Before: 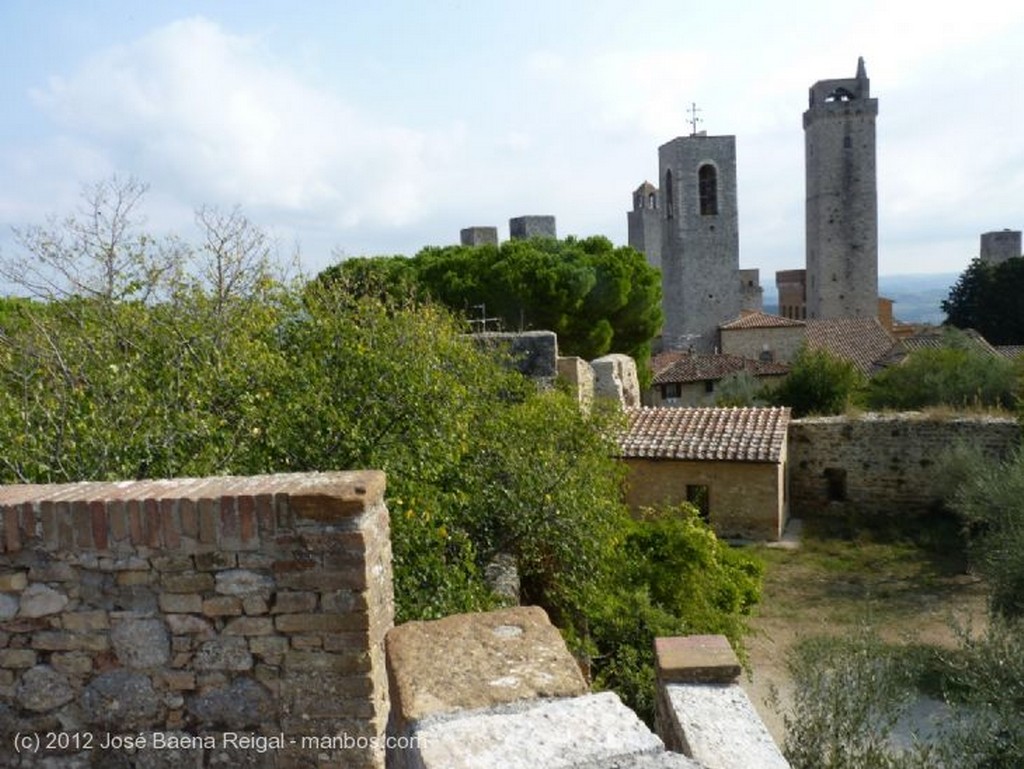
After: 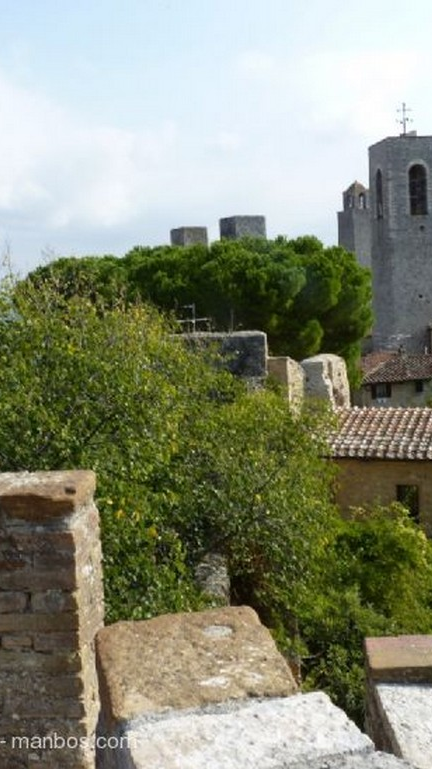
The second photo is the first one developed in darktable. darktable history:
crop: left 28.369%, right 29.358%
